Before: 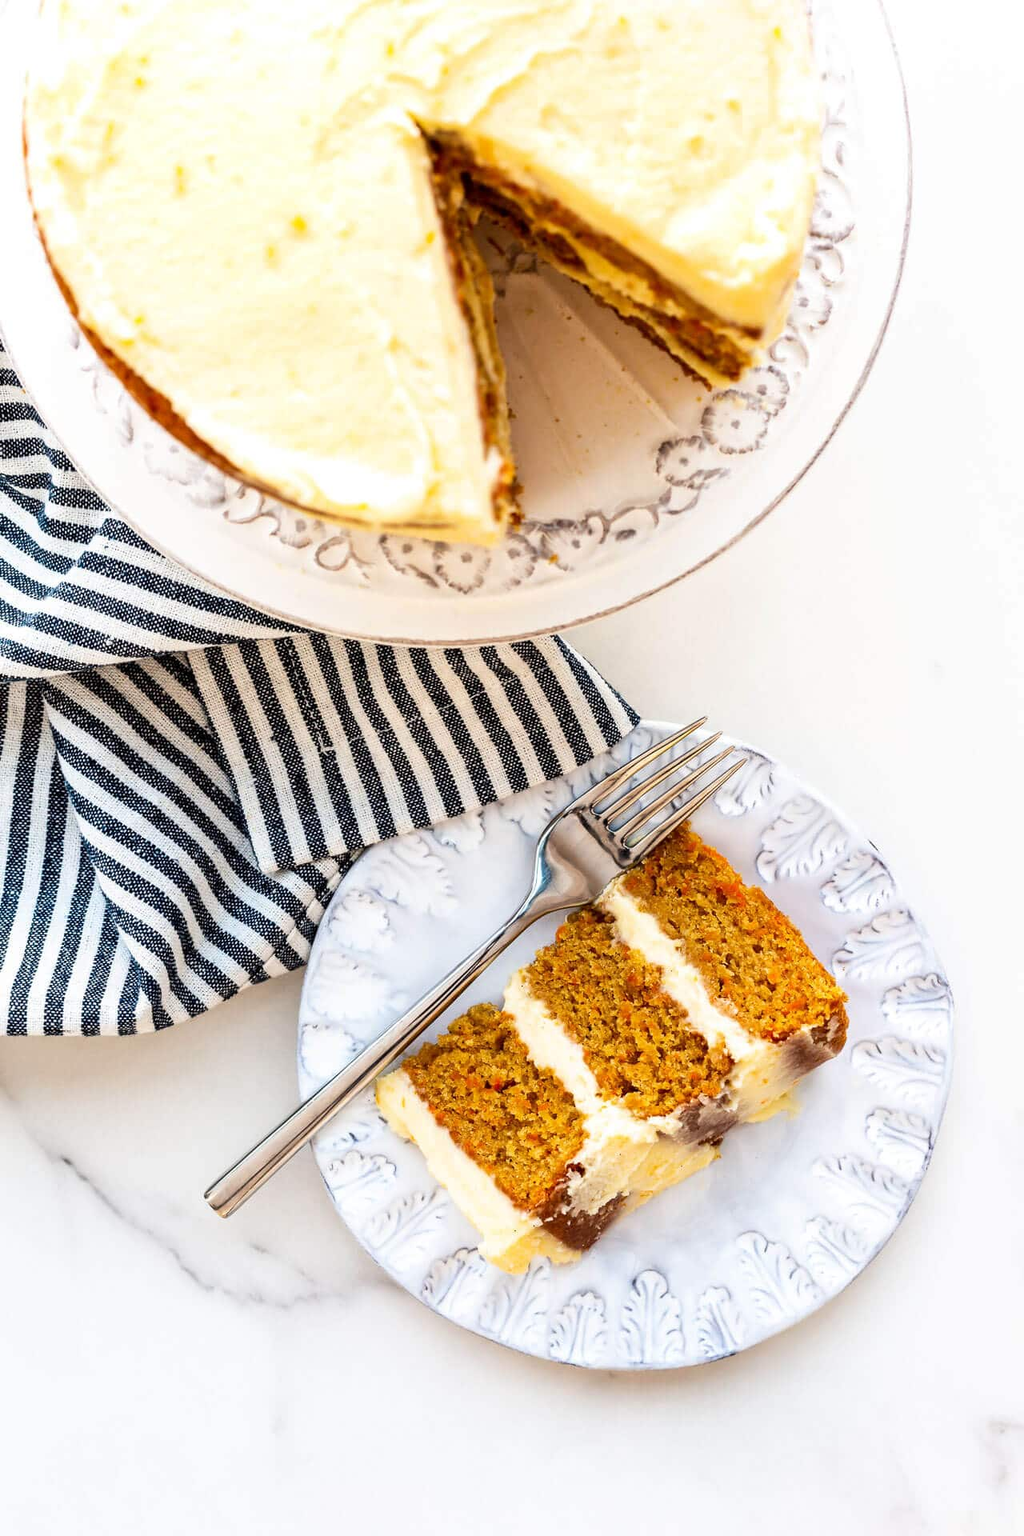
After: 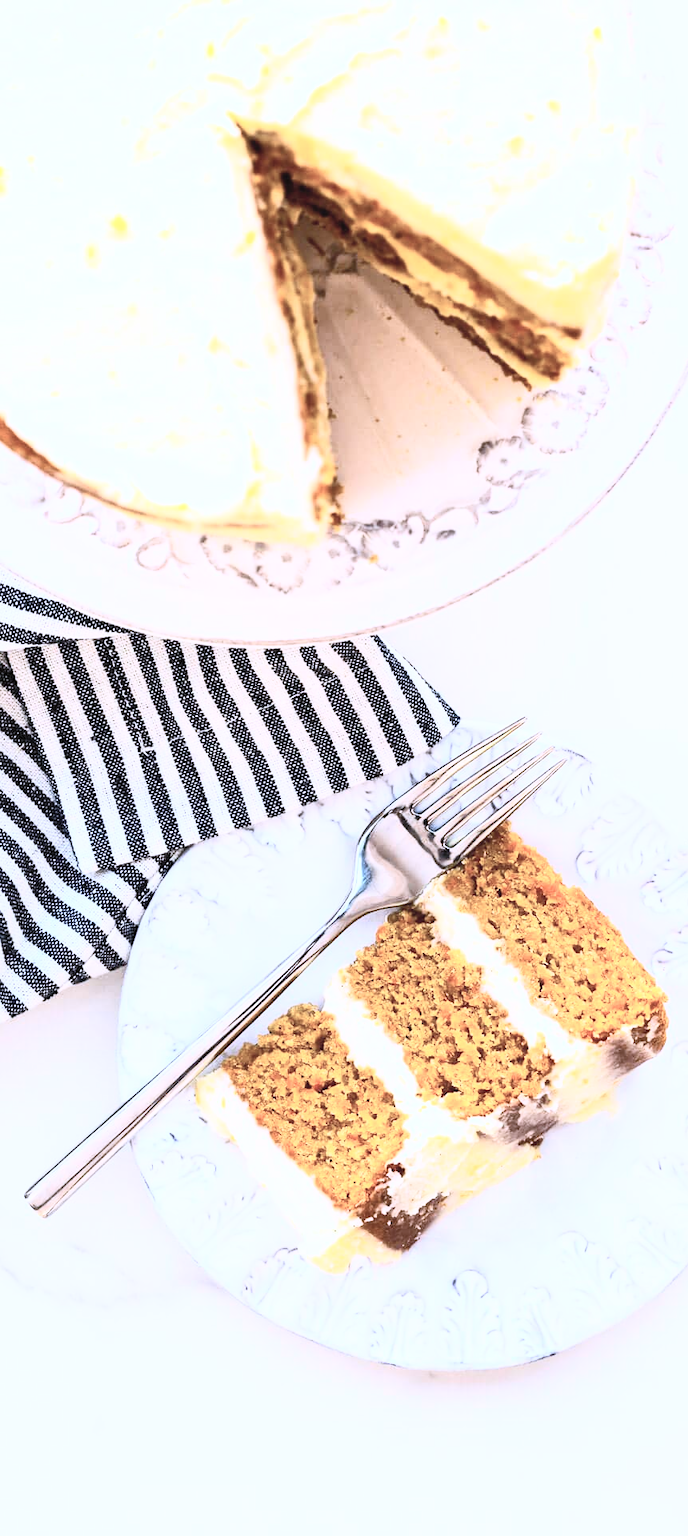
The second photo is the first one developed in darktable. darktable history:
crop and rotate: left 17.647%, right 15.135%
color calibration: illuminant as shot in camera, x 0.379, y 0.396, temperature 4134.44 K
contrast brightness saturation: contrast 0.436, brightness 0.565, saturation -0.205
